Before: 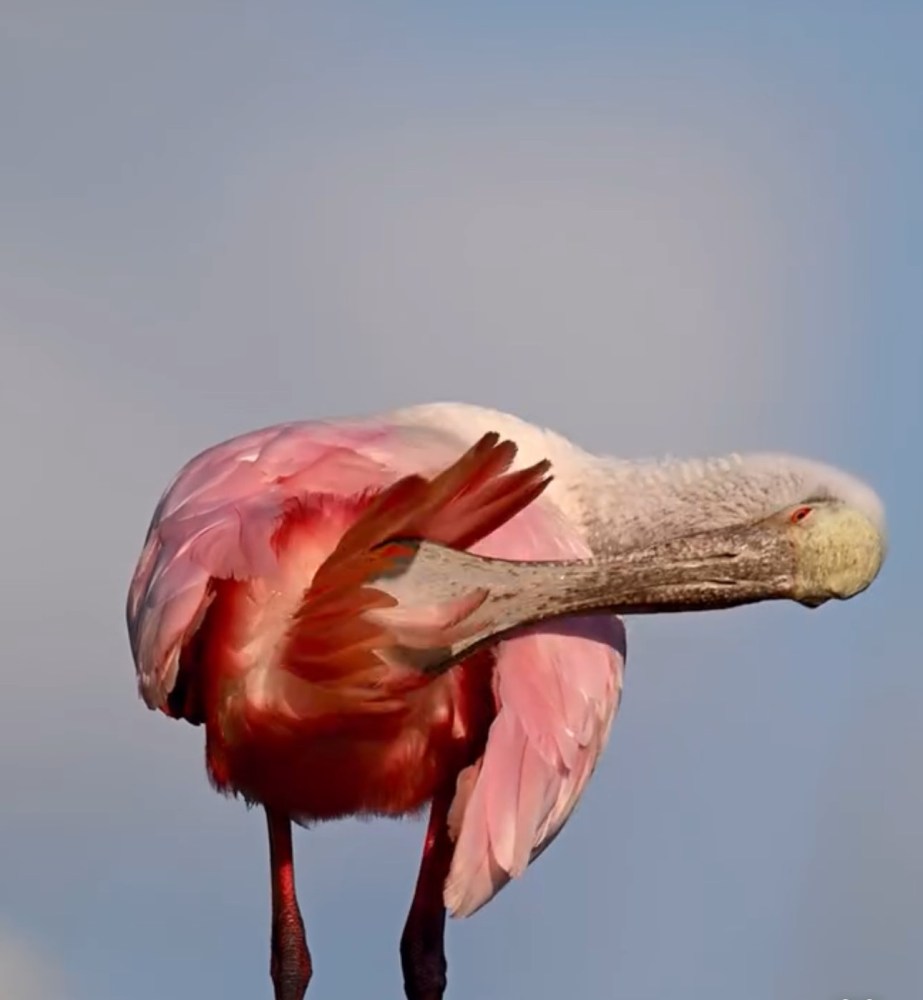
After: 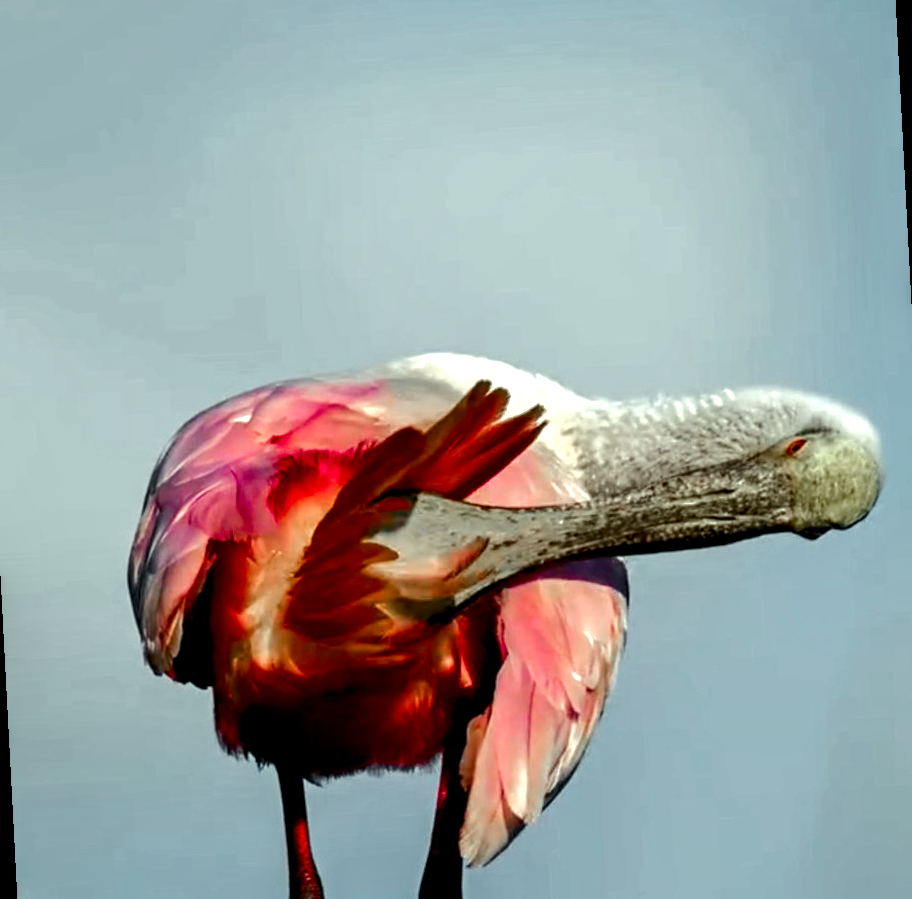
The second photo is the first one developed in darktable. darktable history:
local contrast: highlights 60%, shadows 60%, detail 160%
rotate and perspective: rotation -3°, crop left 0.031, crop right 0.968, crop top 0.07, crop bottom 0.93
base curve: curves: ch0 [(0, 0) (0.235, 0.266) (0.503, 0.496) (0.786, 0.72) (1, 1)]
color zones: curves: ch0 [(0, 0.48) (0.209, 0.398) (0.305, 0.332) (0.429, 0.493) (0.571, 0.5) (0.714, 0.5) (0.857, 0.5) (1, 0.48)]; ch1 [(0, 0.736) (0.143, 0.625) (0.225, 0.371) (0.429, 0.256) (0.571, 0.241) (0.714, 0.213) (0.857, 0.48) (1, 0.736)]; ch2 [(0, 0.448) (0.143, 0.498) (0.286, 0.5) (0.429, 0.5) (0.571, 0.5) (0.714, 0.5) (0.857, 0.5) (1, 0.448)]
white balance: red 0.967, blue 1.049
color balance rgb: shadows lift › luminance -7.7%, shadows lift › chroma 2.13%, shadows lift › hue 165.27°, power › luminance -7.77%, power › chroma 1.1%, power › hue 215.88°, highlights gain › luminance 15.15%, highlights gain › chroma 7%, highlights gain › hue 125.57°, global offset › luminance -0.33%, global offset › chroma 0.11%, global offset › hue 165.27°, perceptual saturation grading › global saturation 24.42%, perceptual saturation grading › highlights -24.42%, perceptual saturation grading › mid-tones 24.42%, perceptual saturation grading › shadows 40%, perceptual brilliance grading › global brilliance -5%, perceptual brilliance grading › highlights 24.42%, perceptual brilliance grading › mid-tones 7%, perceptual brilliance grading › shadows -5%
